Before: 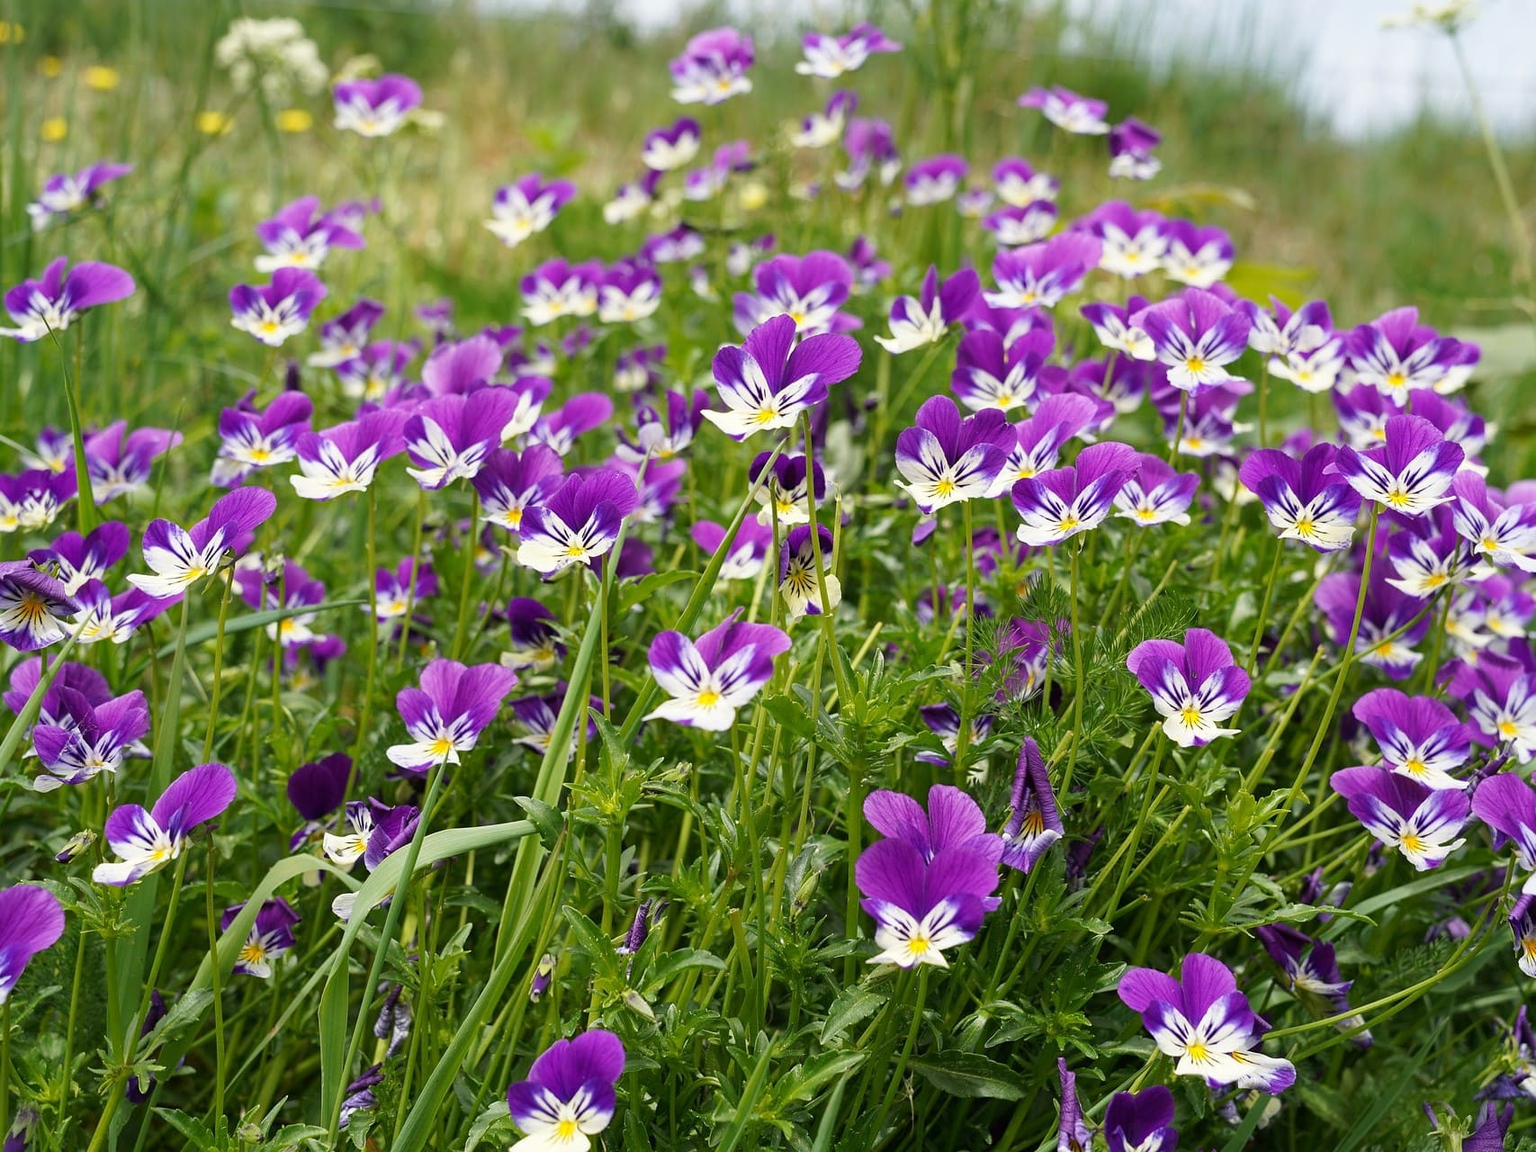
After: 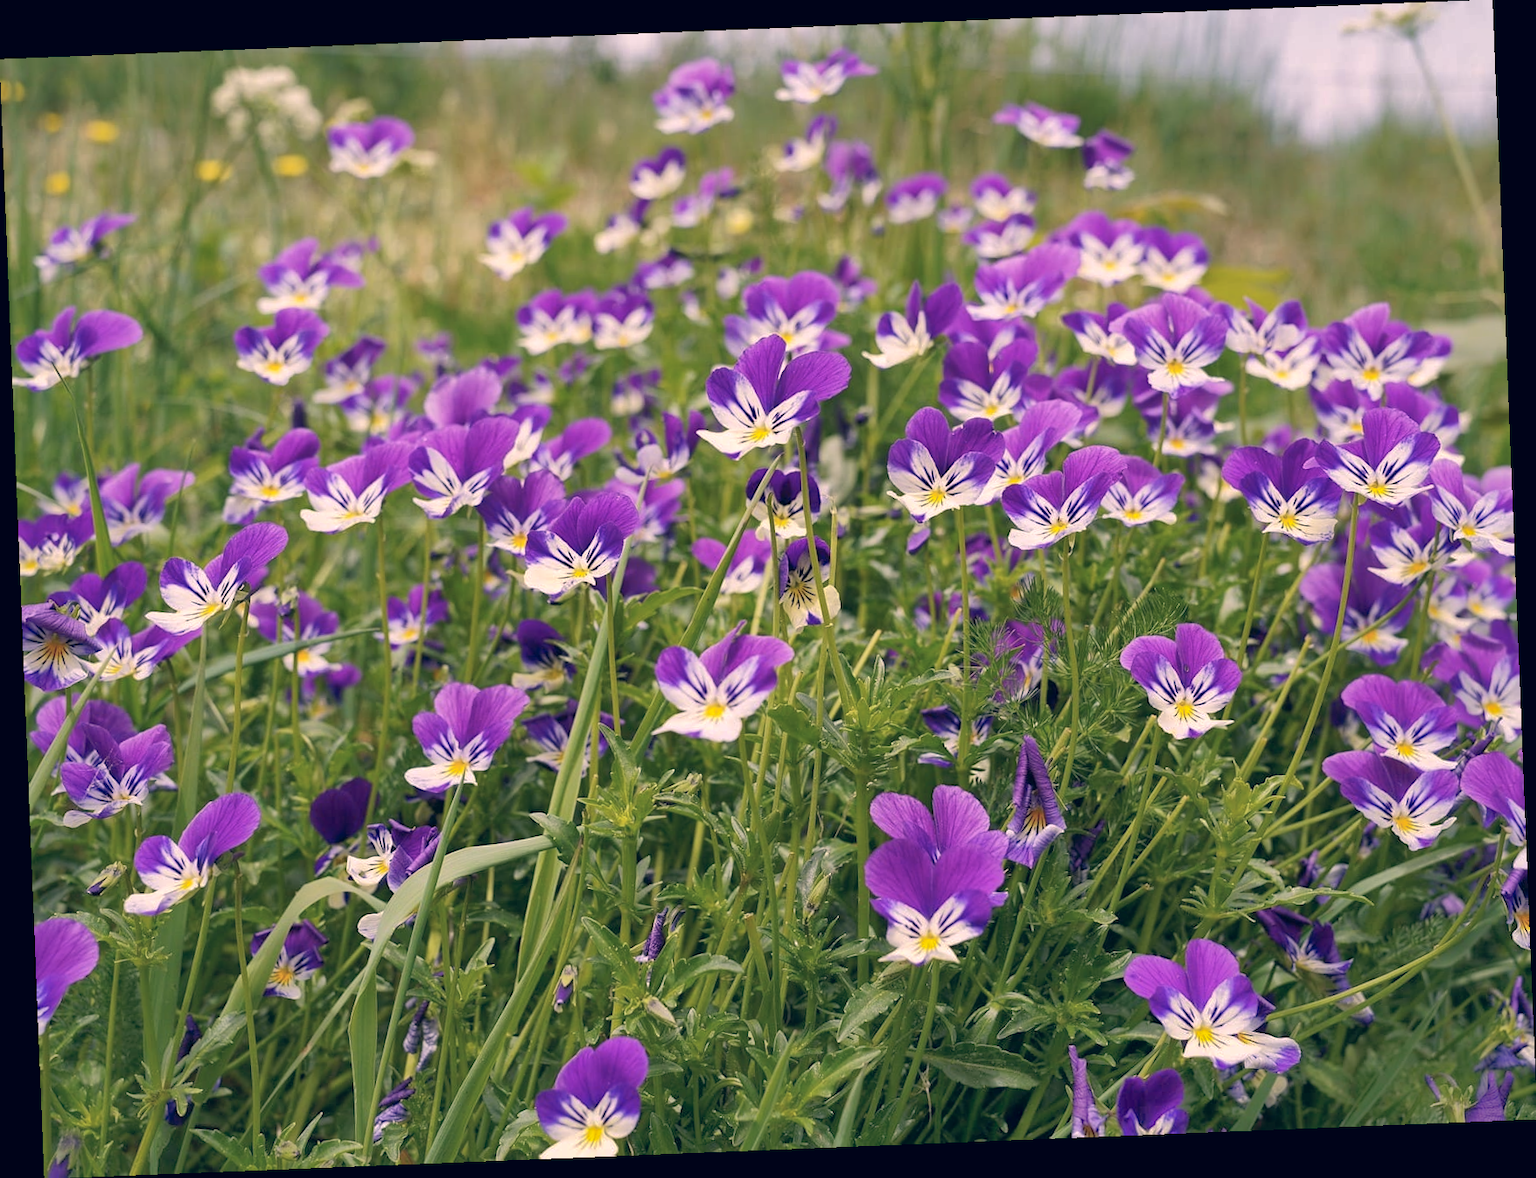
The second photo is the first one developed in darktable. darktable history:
color correction: highlights a* 14.46, highlights b* 5.85, shadows a* -5.53, shadows b* -15.24, saturation 0.85
rotate and perspective: rotation -2.29°, automatic cropping off
shadows and highlights: shadows 60, highlights -60
